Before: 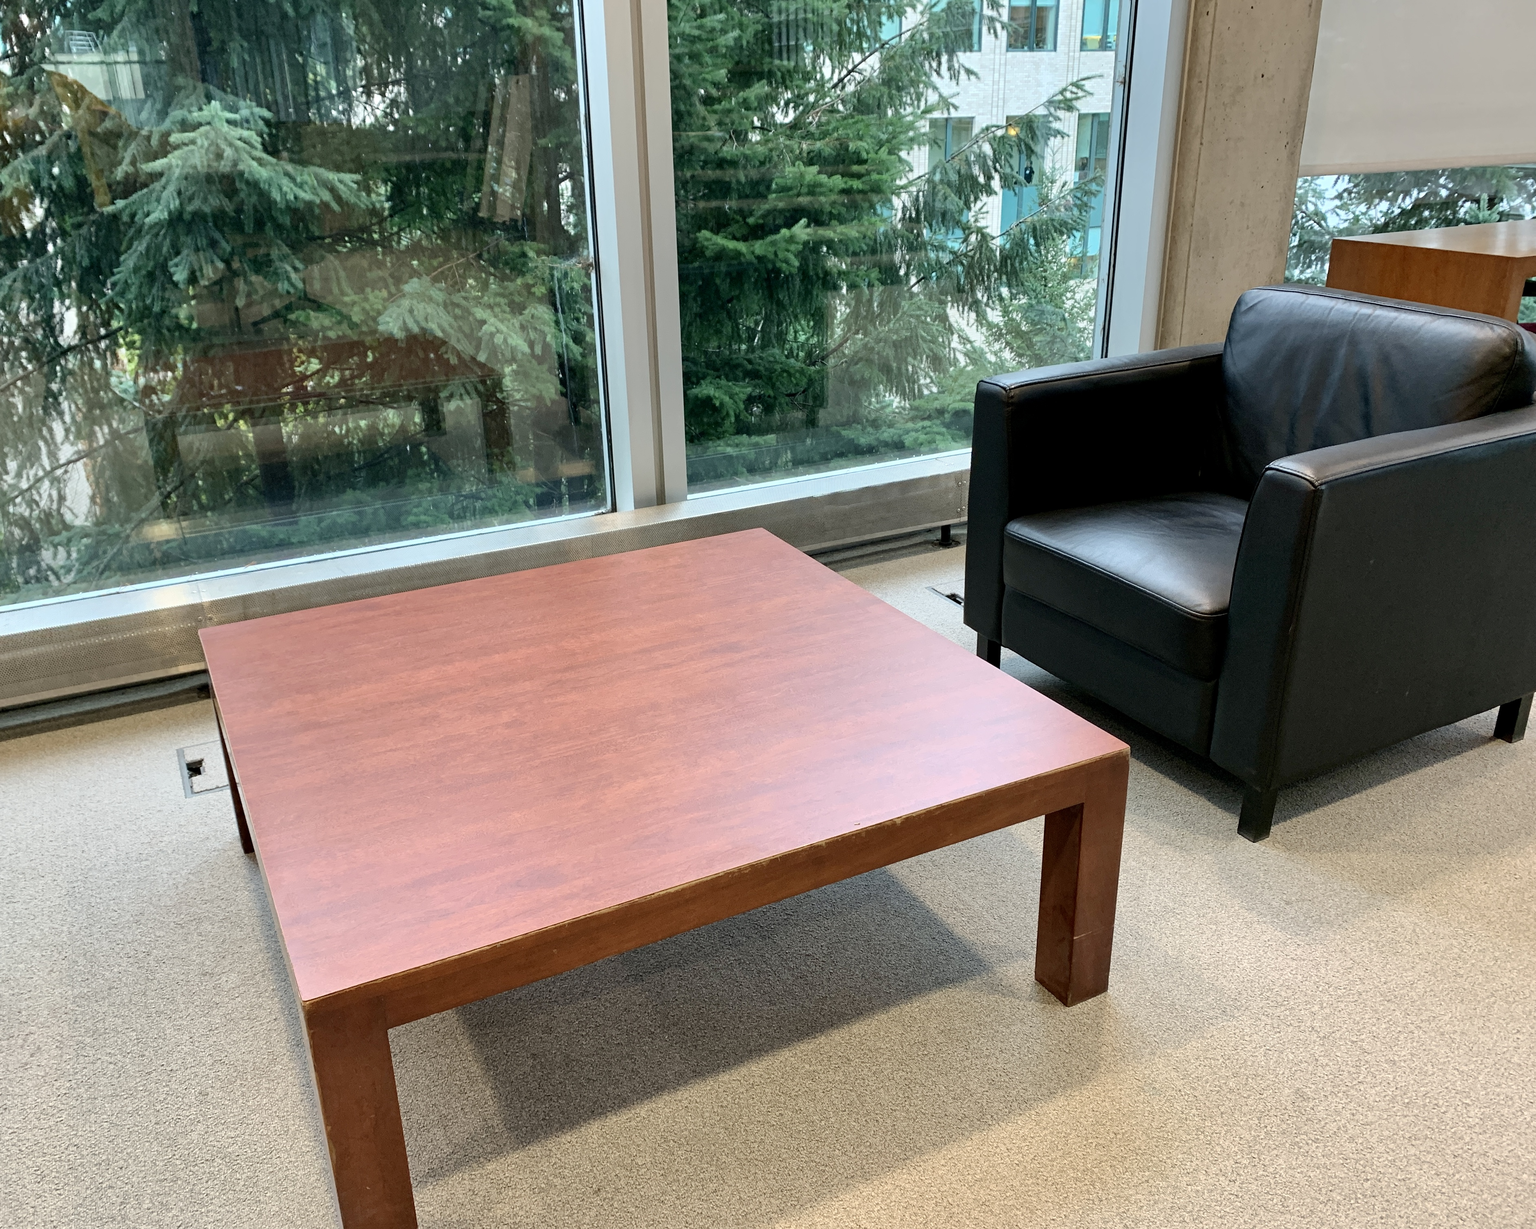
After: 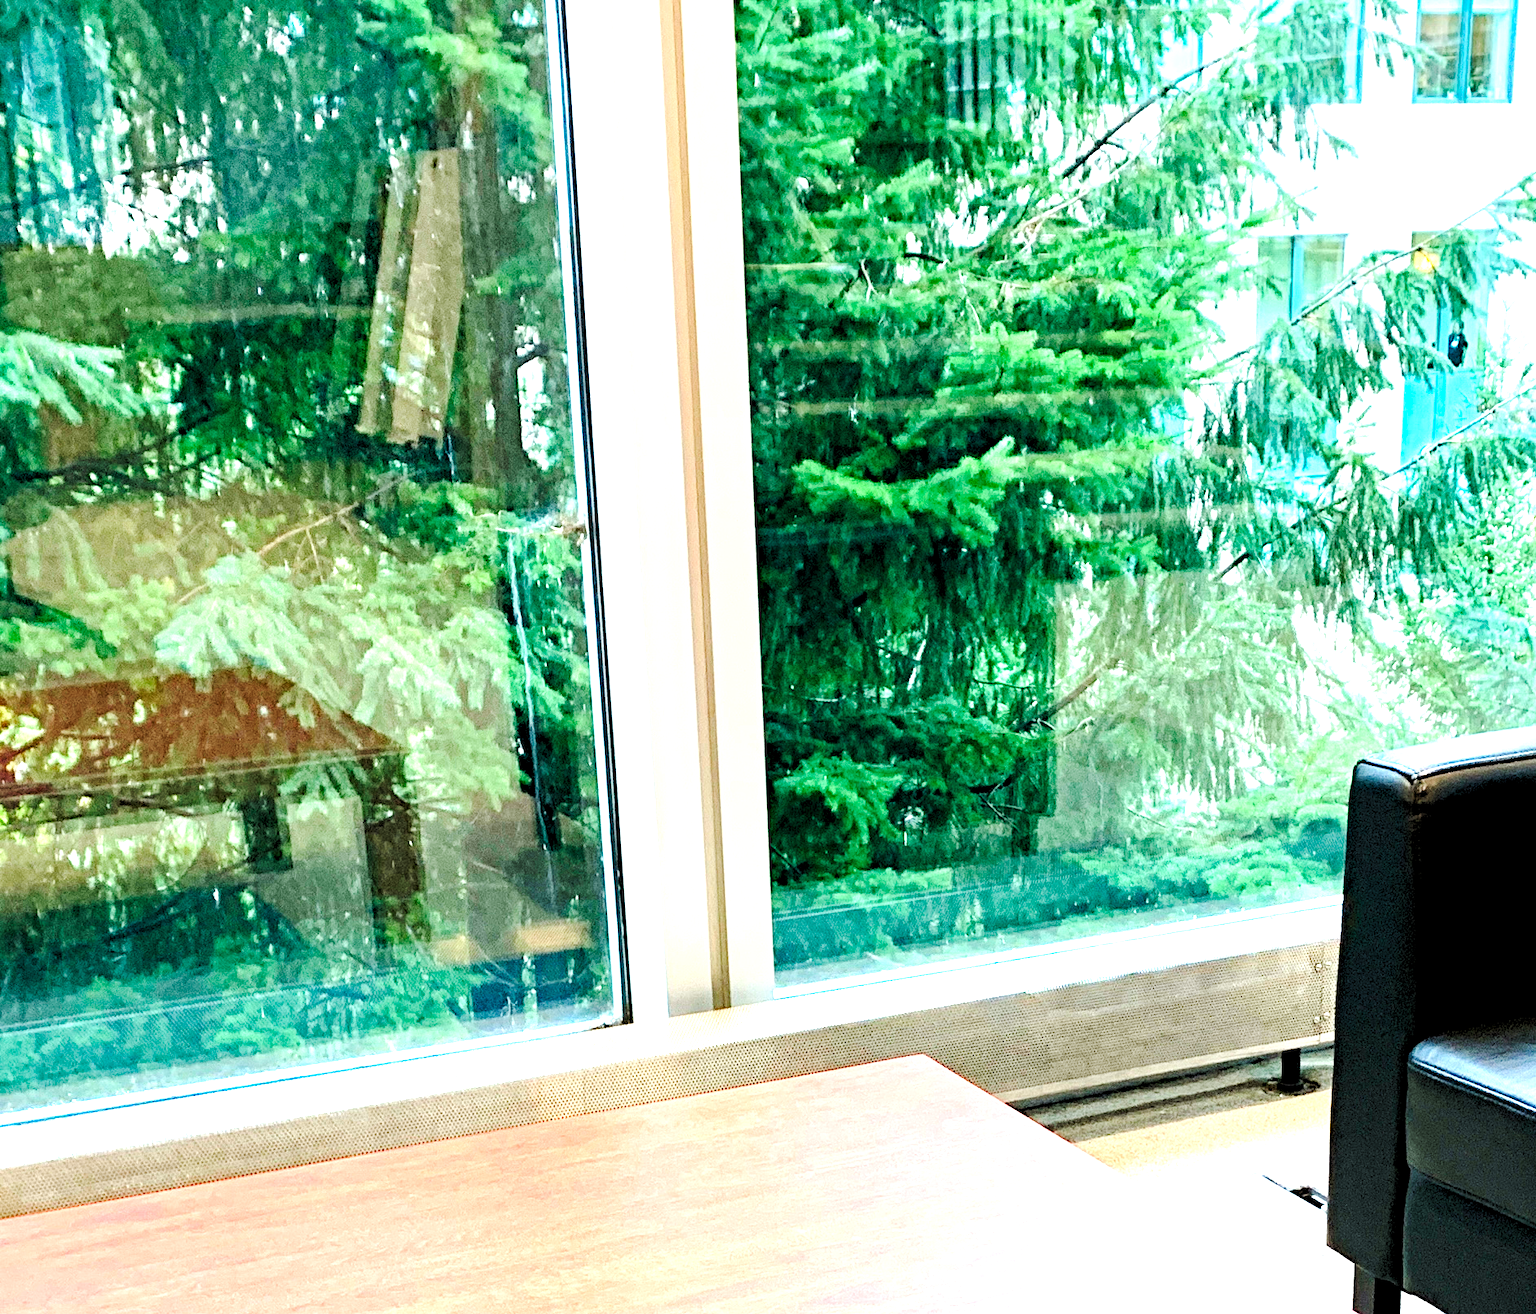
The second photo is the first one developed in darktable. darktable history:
crop: left 19.556%, right 30.401%, bottom 46.458%
haze removal: strength 0.29, distance 0.25, compatibility mode true, adaptive false
base curve: curves: ch0 [(0, 0) (0.026, 0.03) (0.109, 0.232) (0.351, 0.748) (0.669, 0.968) (1, 1)], preserve colors none
levels: levels [0.036, 0.364, 0.827]
white balance: red 1, blue 1
